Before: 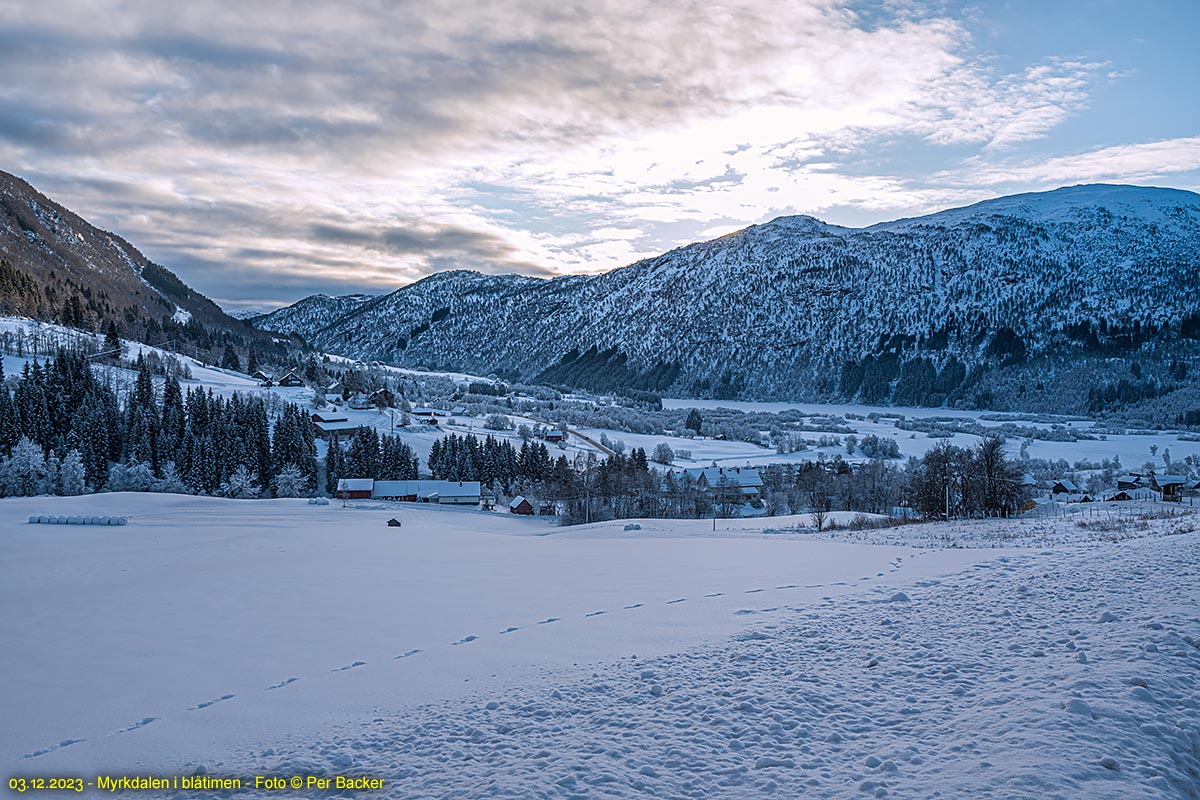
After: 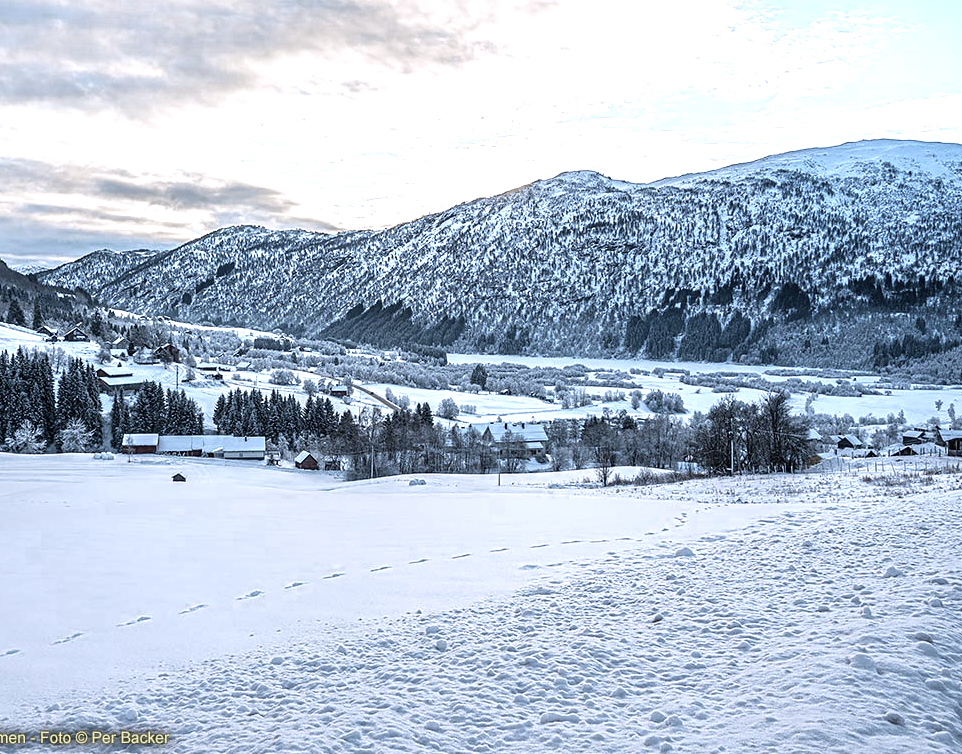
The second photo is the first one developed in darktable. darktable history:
crop and rotate: left 18%, top 5.744%, right 1.782%
color zones: curves: ch0 [(0, 0.613) (0.01, 0.613) (0.245, 0.448) (0.498, 0.529) (0.642, 0.665) (0.879, 0.777) (0.99, 0.613)]; ch1 [(0, 0.272) (0.219, 0.127) (0.724, 0.346)]
exposure: black level correction 0.001, exposure 0.499 EV, compensate highlight preservation false
